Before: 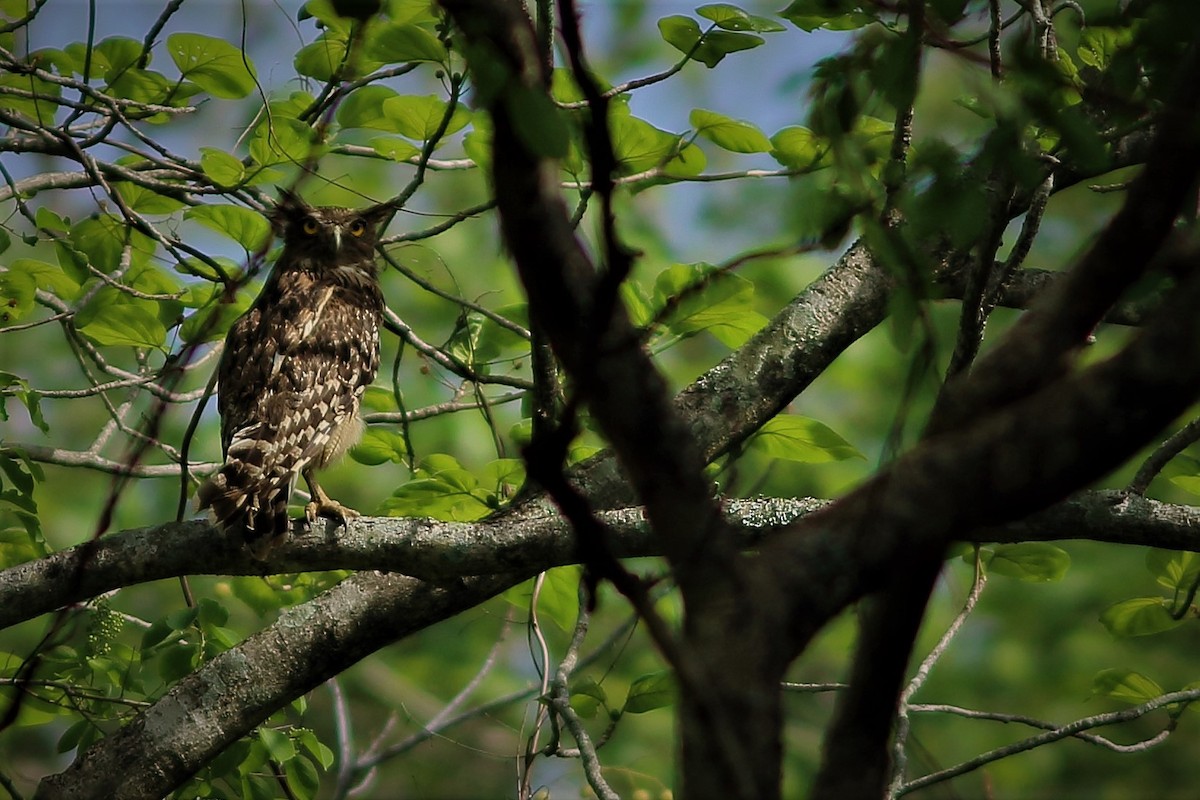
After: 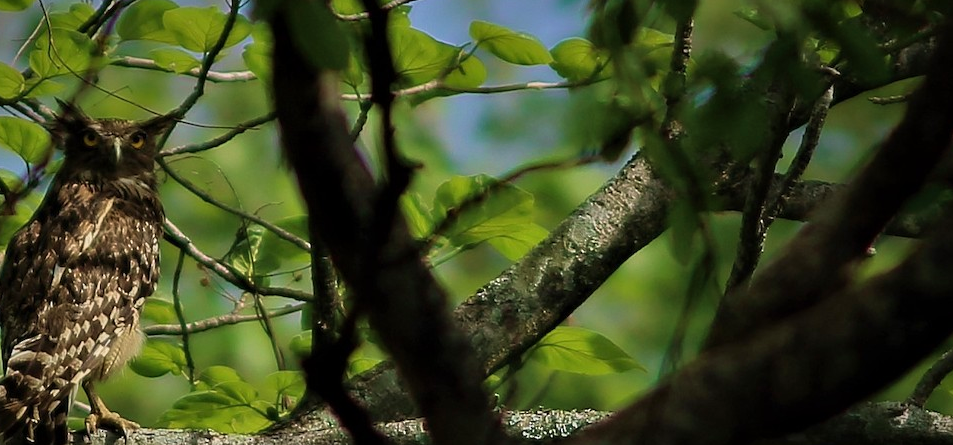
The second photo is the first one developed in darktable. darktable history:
velvia: on, module defaults
crop: left 18.38%, top 11.092%, right 2.134%, bottom 33.217%
